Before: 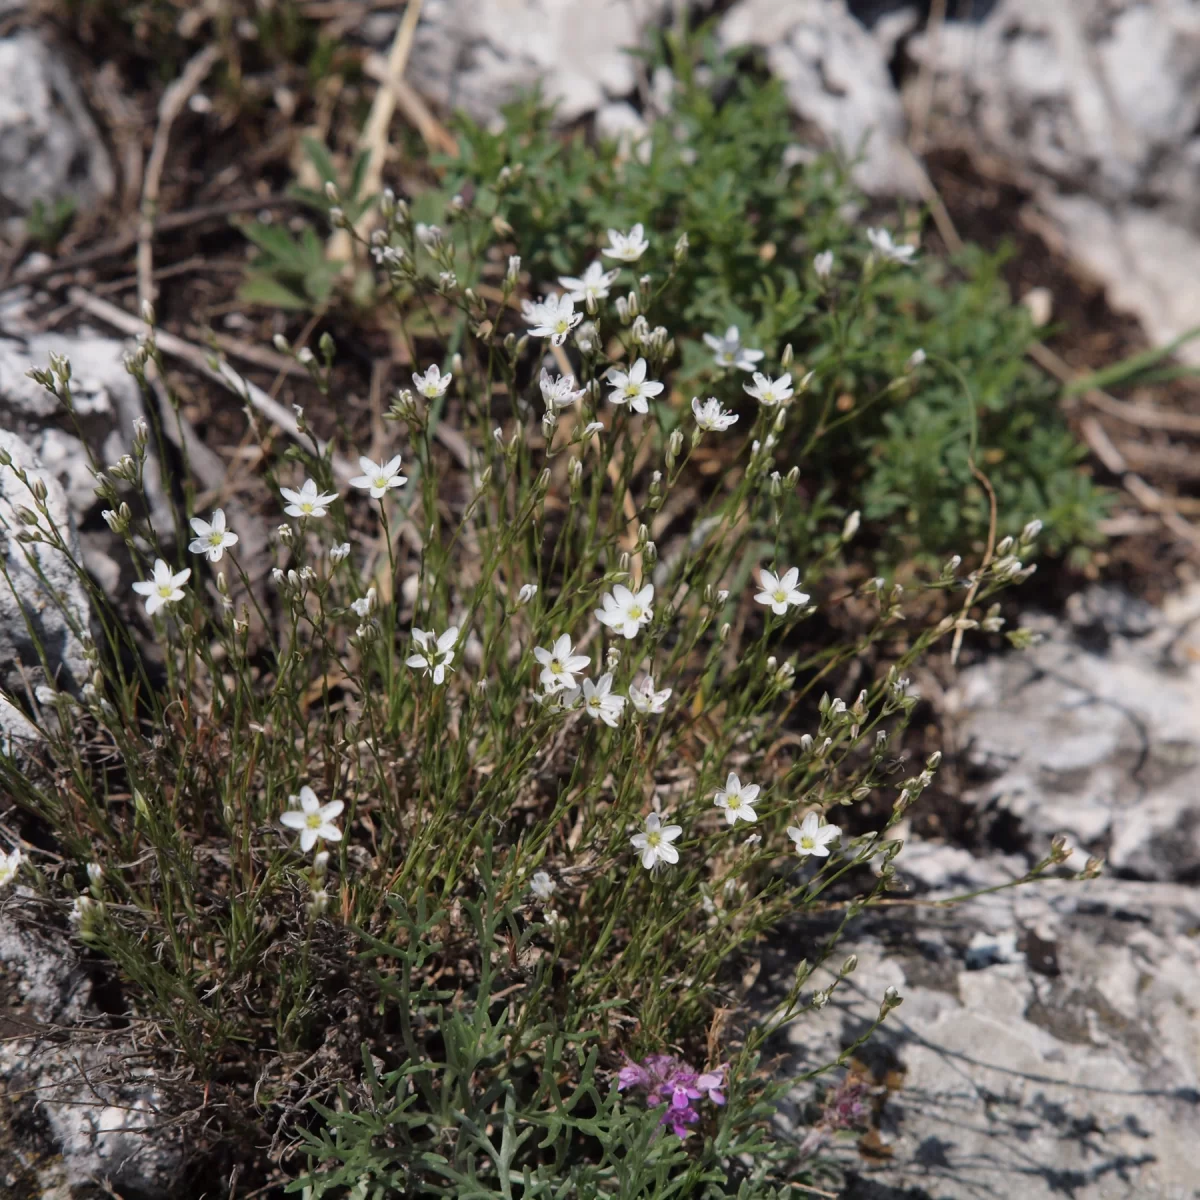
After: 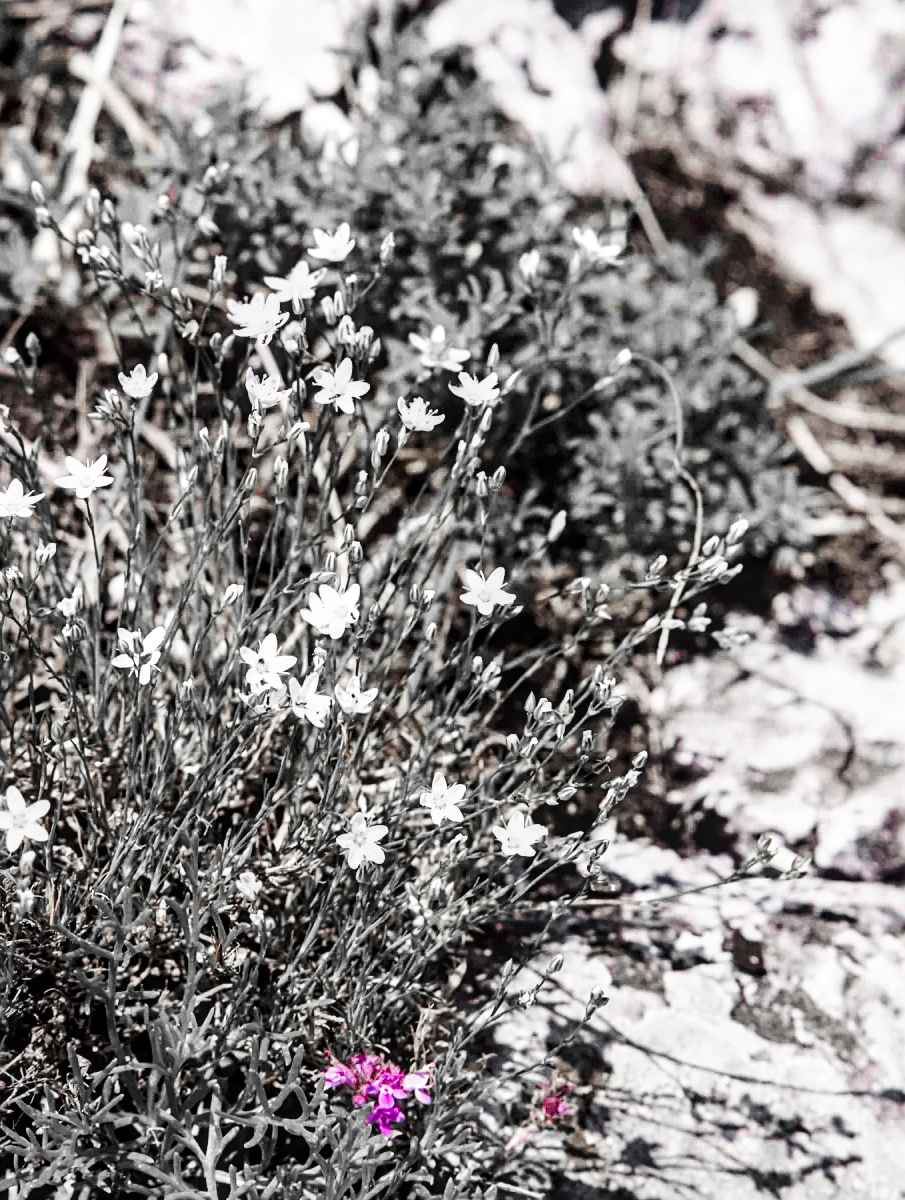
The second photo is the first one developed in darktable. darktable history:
crop and rotate: left 24.518%
contrast equalizer: octaves 7, y [[0.524, 0.538, 0.547, 0.548, 0.538, 0.524], [0.5 ×6], [0.5 ×6], [0 ×6], [0 ×6]], mix 0.349
sharpen: radius 2.787
local contrast: on, module defaults
color zones: curves: ch0 [(0, 0.278) (0.143, 0.5) (0.286, 0.5) (0.429, 0.5) (0.571, 0.5) (0.714, 0.5) (0.857, 0.5) (1, 0.5)]; ch1 [(0, 1) (0.143, 0.165) (0.286, 0) (0.429, 0) (0.571, 0) (0.714, 0) (0.857, 0.5) (1, 0.5)]; ch2 [(0, 0.508) (0.143, 0.5) (0.286, 0.5) (0.429, 0.5) (0.571, 0.5) (0.714, 0.5) (0.857, 0.5) (1, 0.5)]
base curve: curves: ch0 [(0, 0) (0.007, 0.004) (0.027, 0.03) (0.046, 0.07) (0.207, 0.54) (0.442, 0.872) (0.673, 0.972) (1, 1)], preserve colors none
